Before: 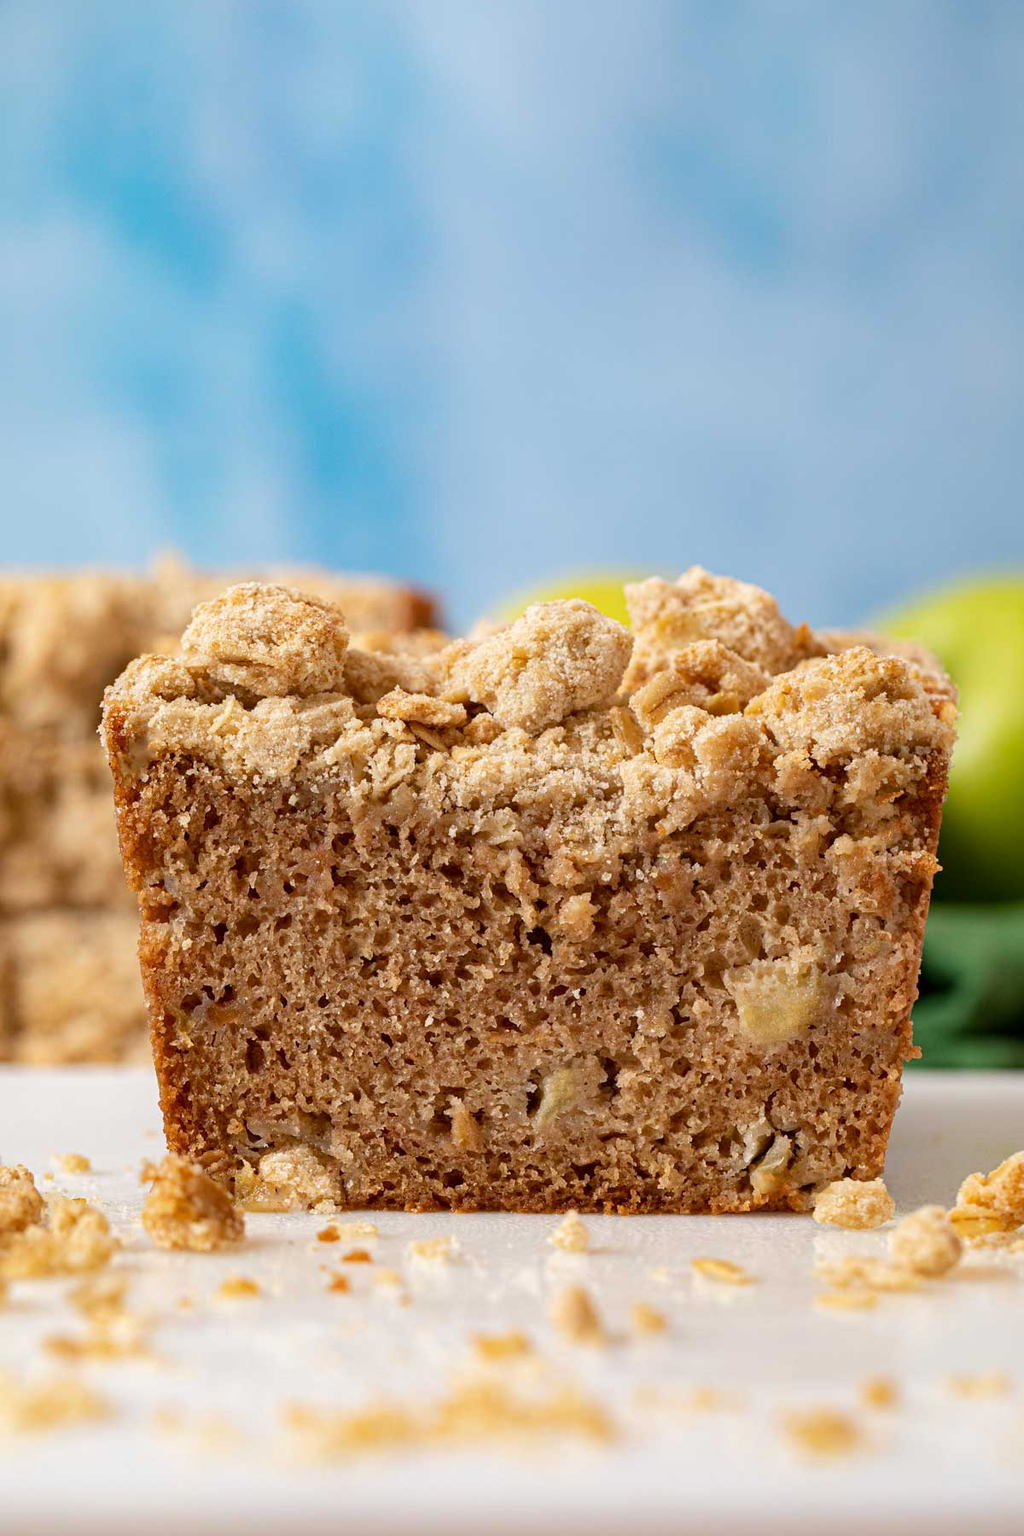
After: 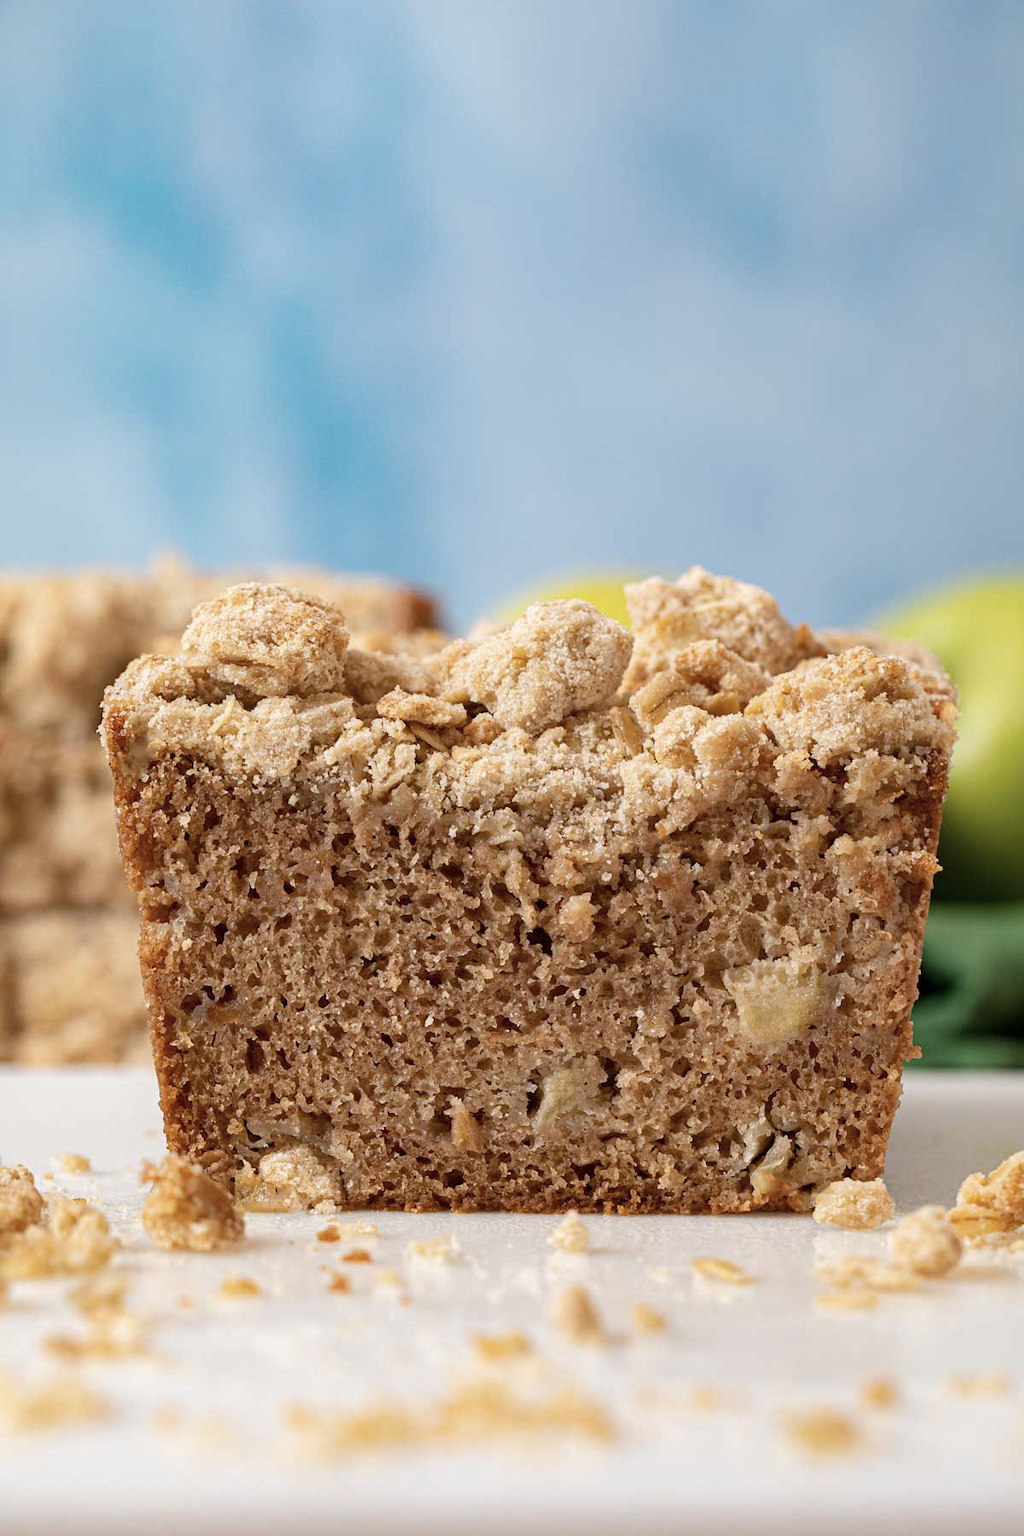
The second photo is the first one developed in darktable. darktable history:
color correction: highlights b* 0.058, saturation 0.778
